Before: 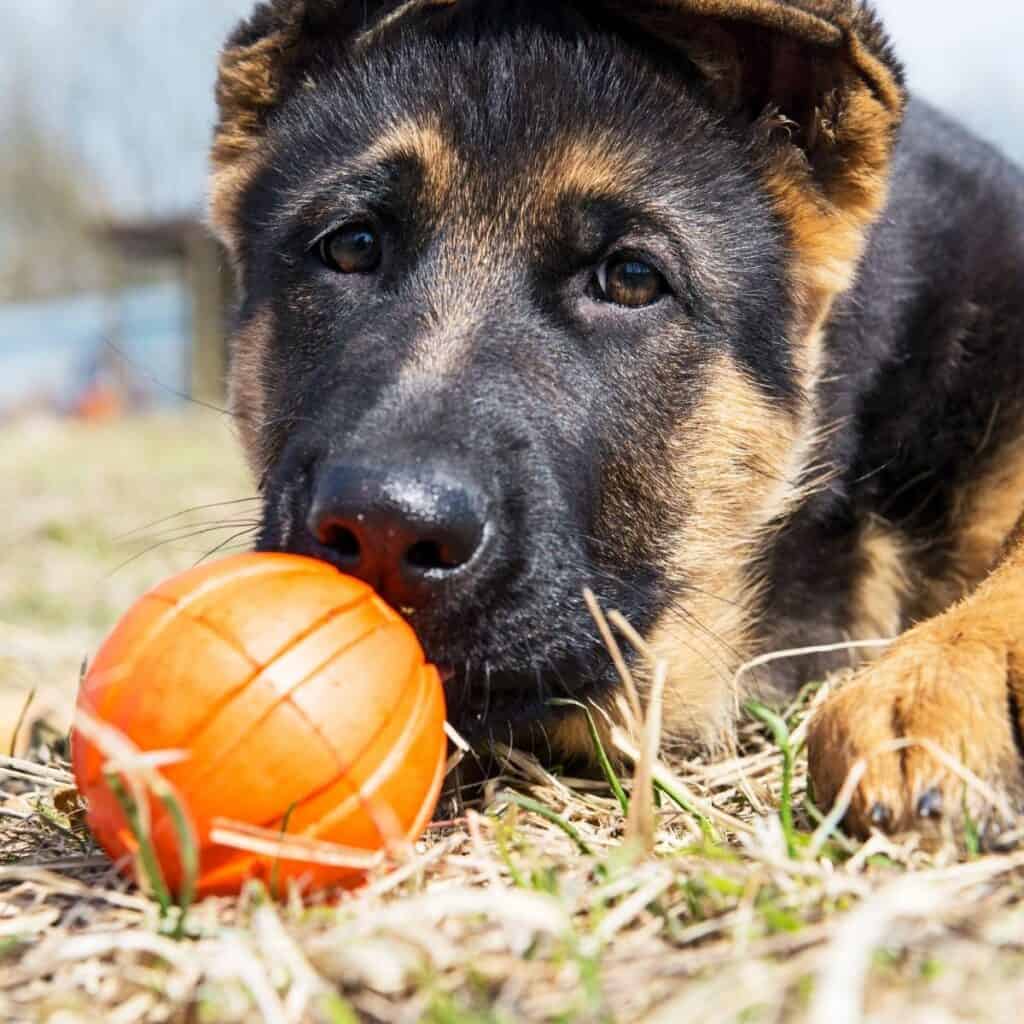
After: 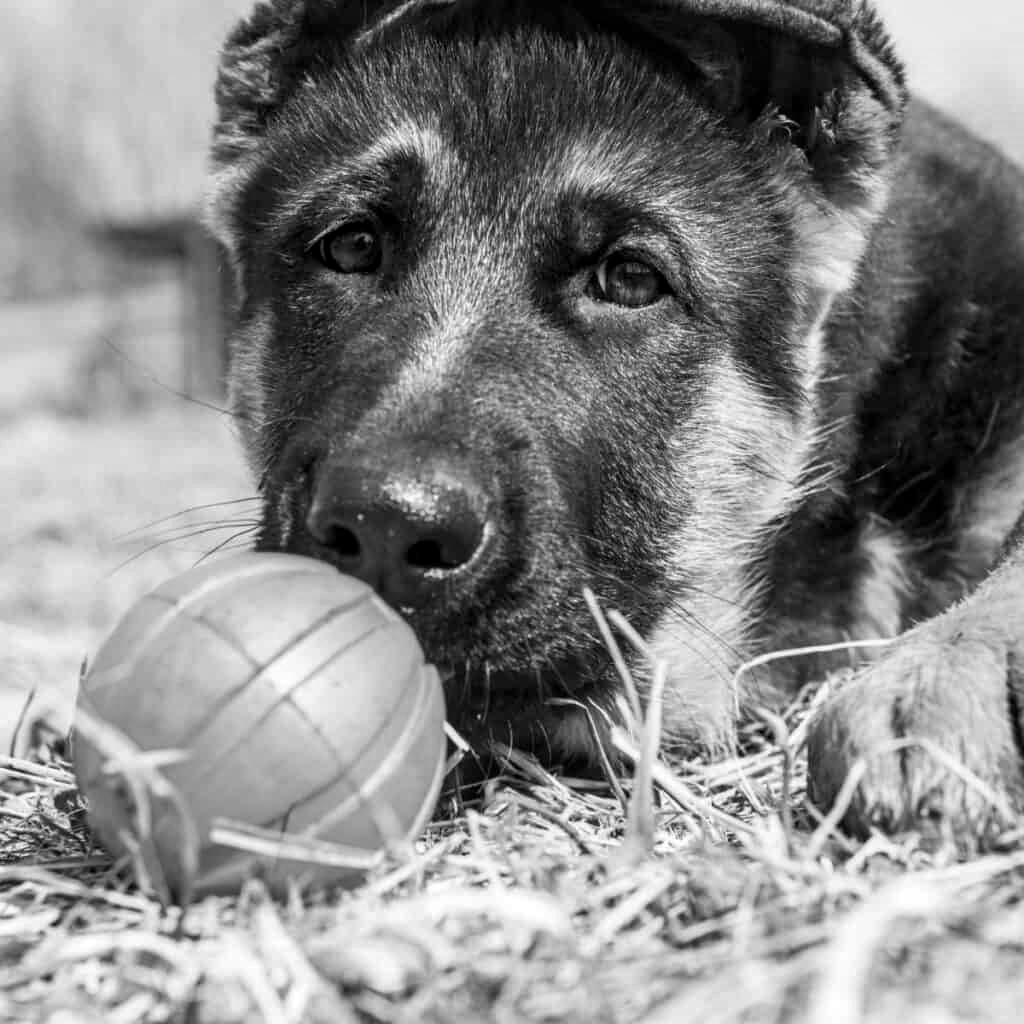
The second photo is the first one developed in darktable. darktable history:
local contrast: on, module defaults
white balance: emerald 1
monochrome: on, module defaults
